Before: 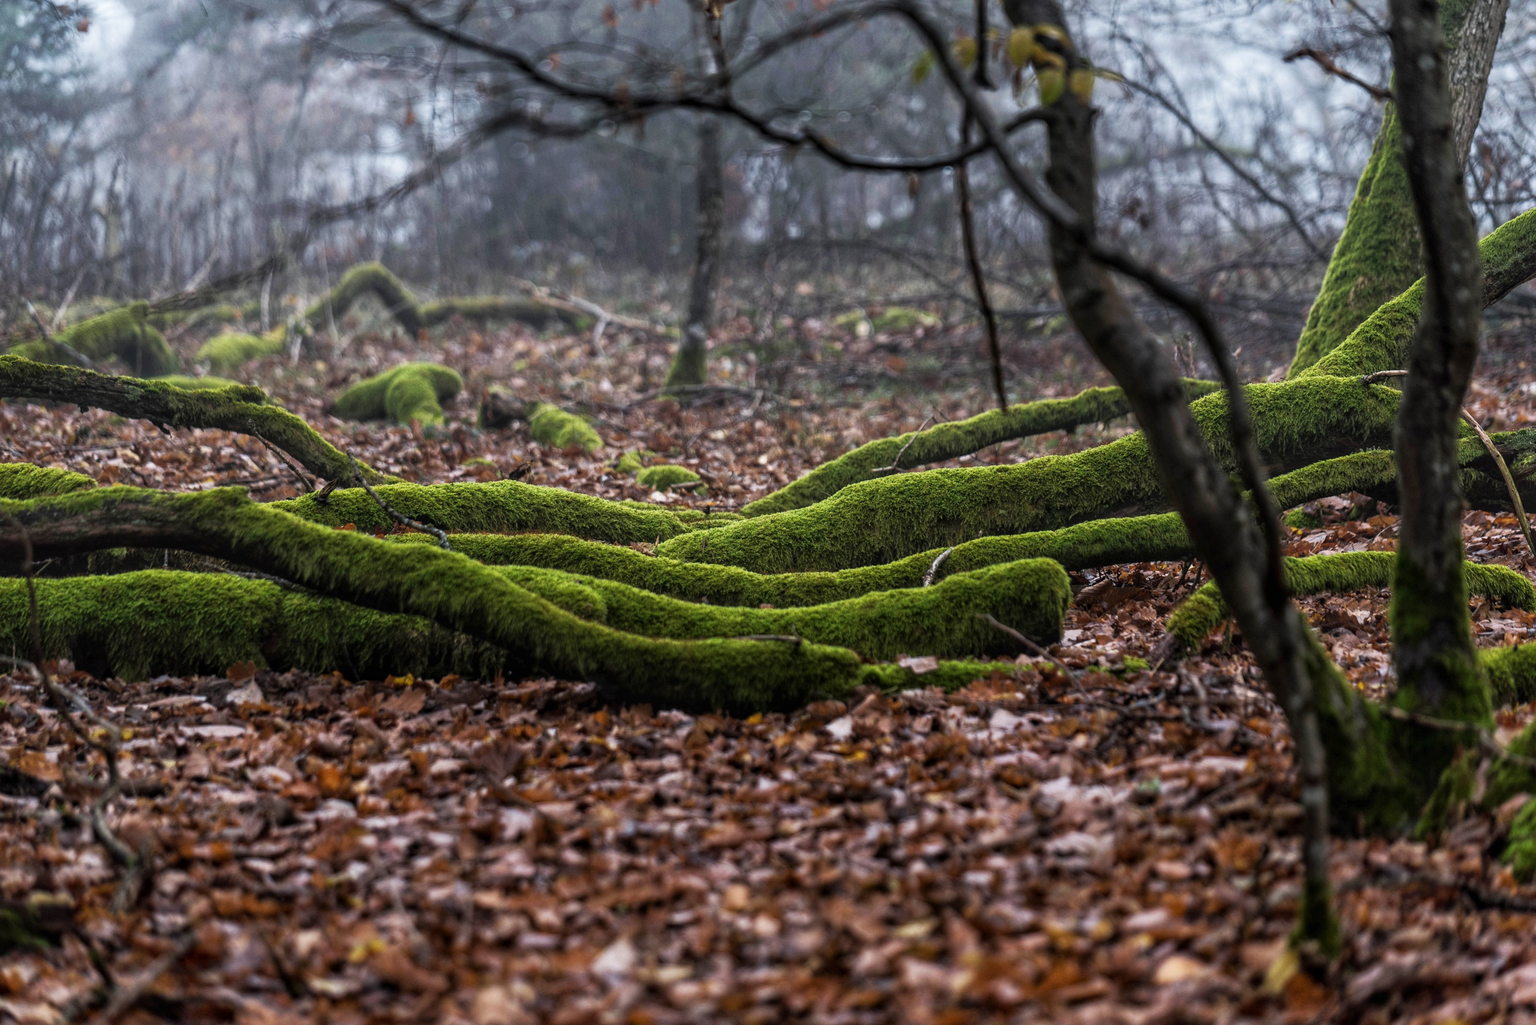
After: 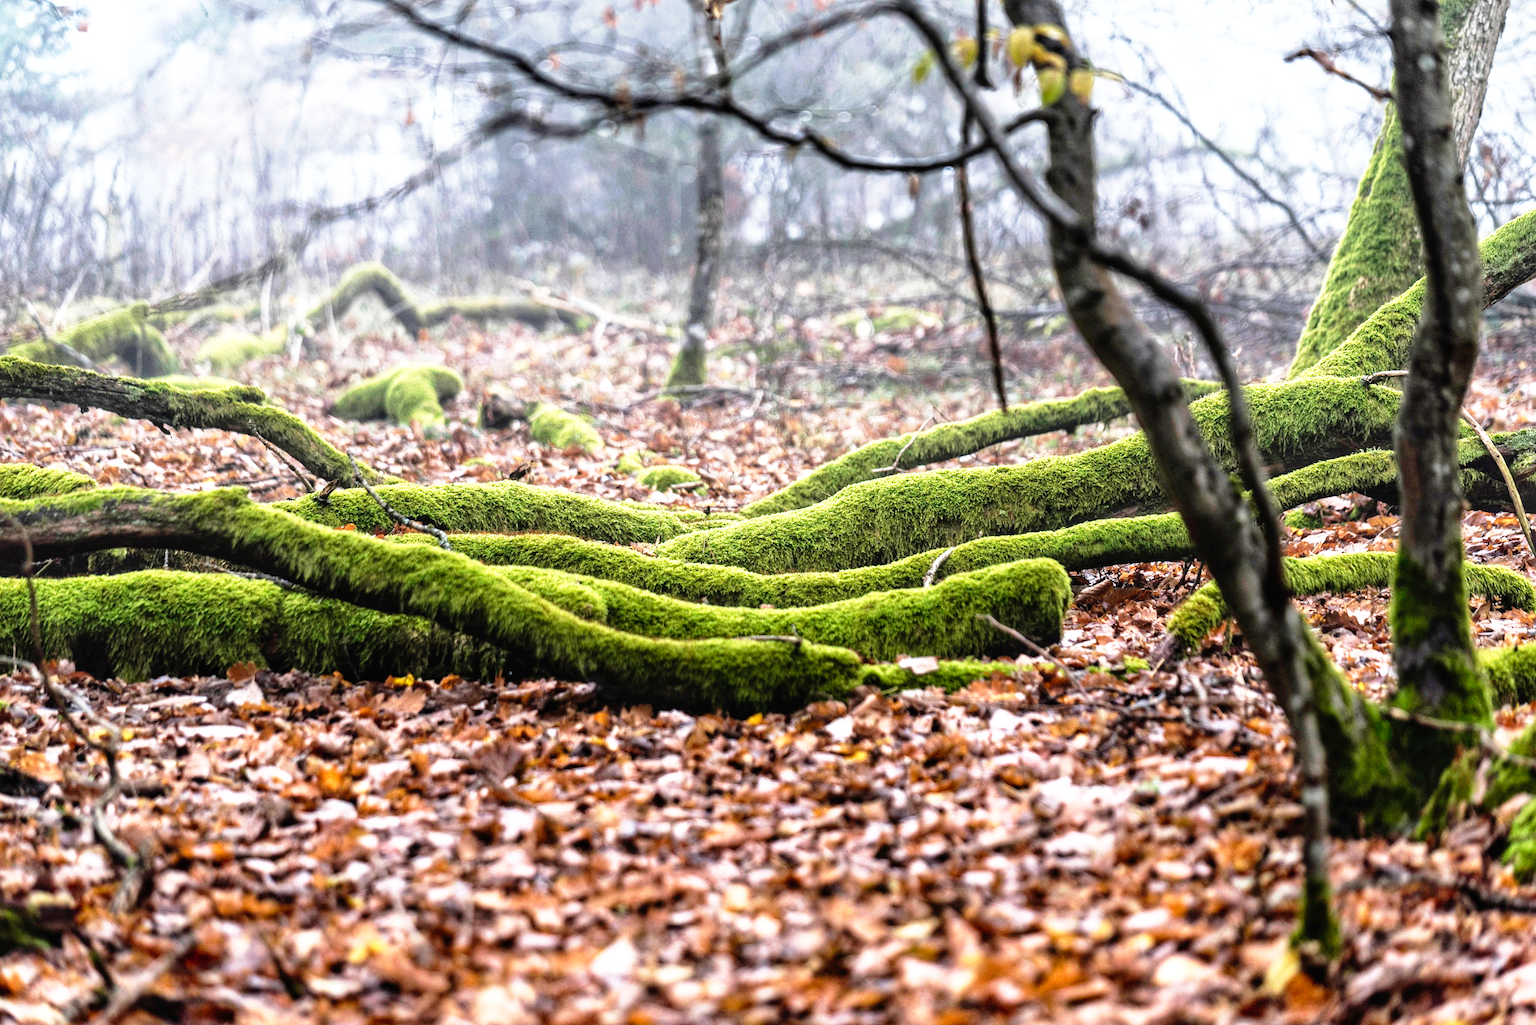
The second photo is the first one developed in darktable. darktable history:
exposure: black level correction -0.001, exposure 0.9 EV, compensate exposure bias true, compensate highlight preservation false
base curve: curves: ch0 [(0, 0) (0.012, 0.01) (0.073, 0.168) (0.31, 0.711) (0.645, 0.957) (1, 1)], preserve colors none
